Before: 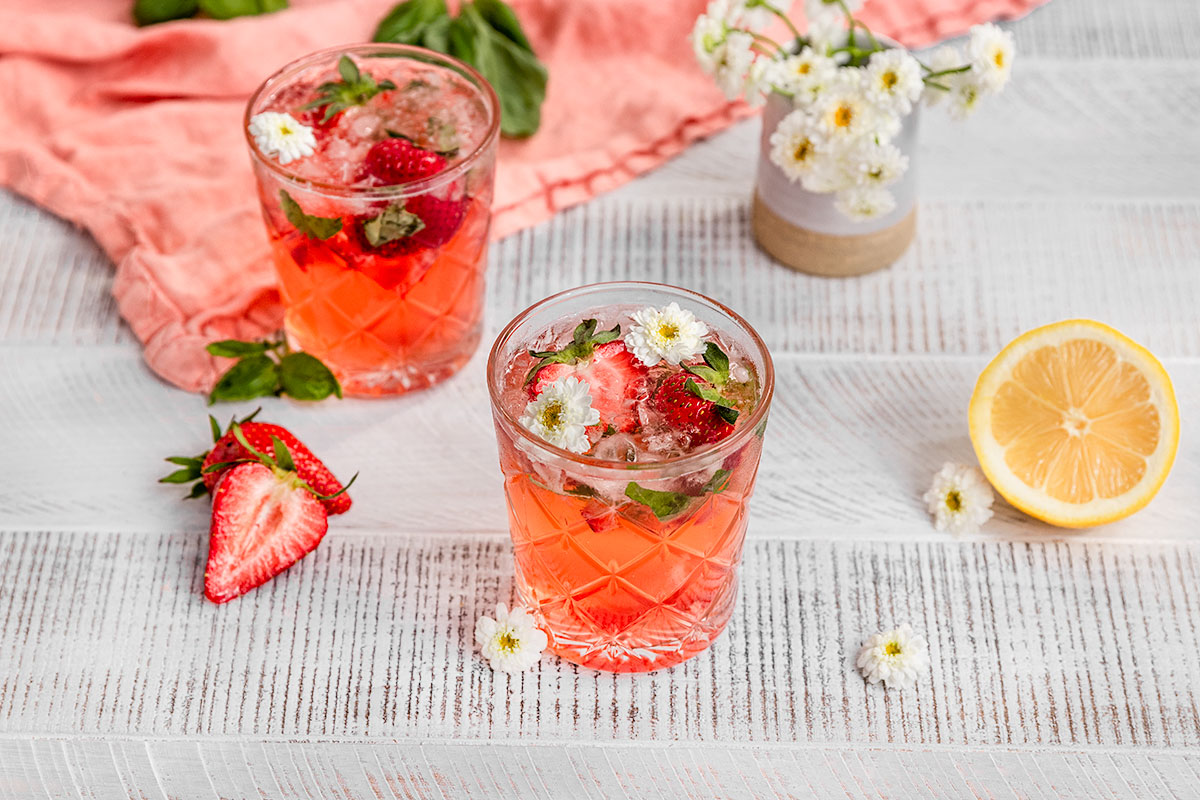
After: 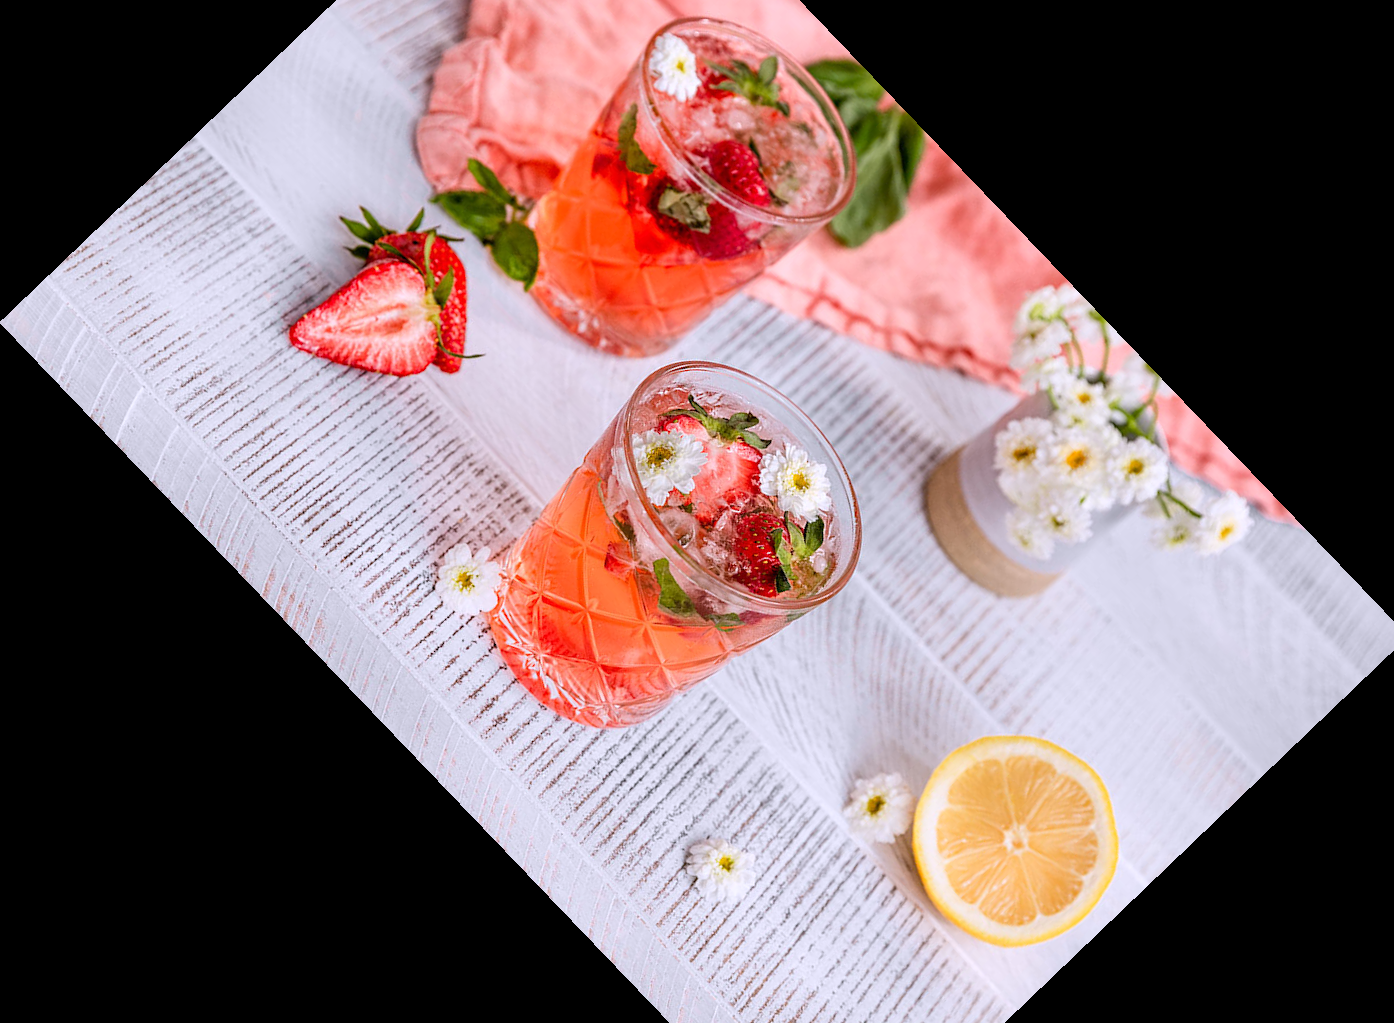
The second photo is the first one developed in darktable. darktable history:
white balance: red 1.004, blue 1.096
crop and rotate: angle -46.26°, top 16.234%, right 0.912%, bottom 11.704%
